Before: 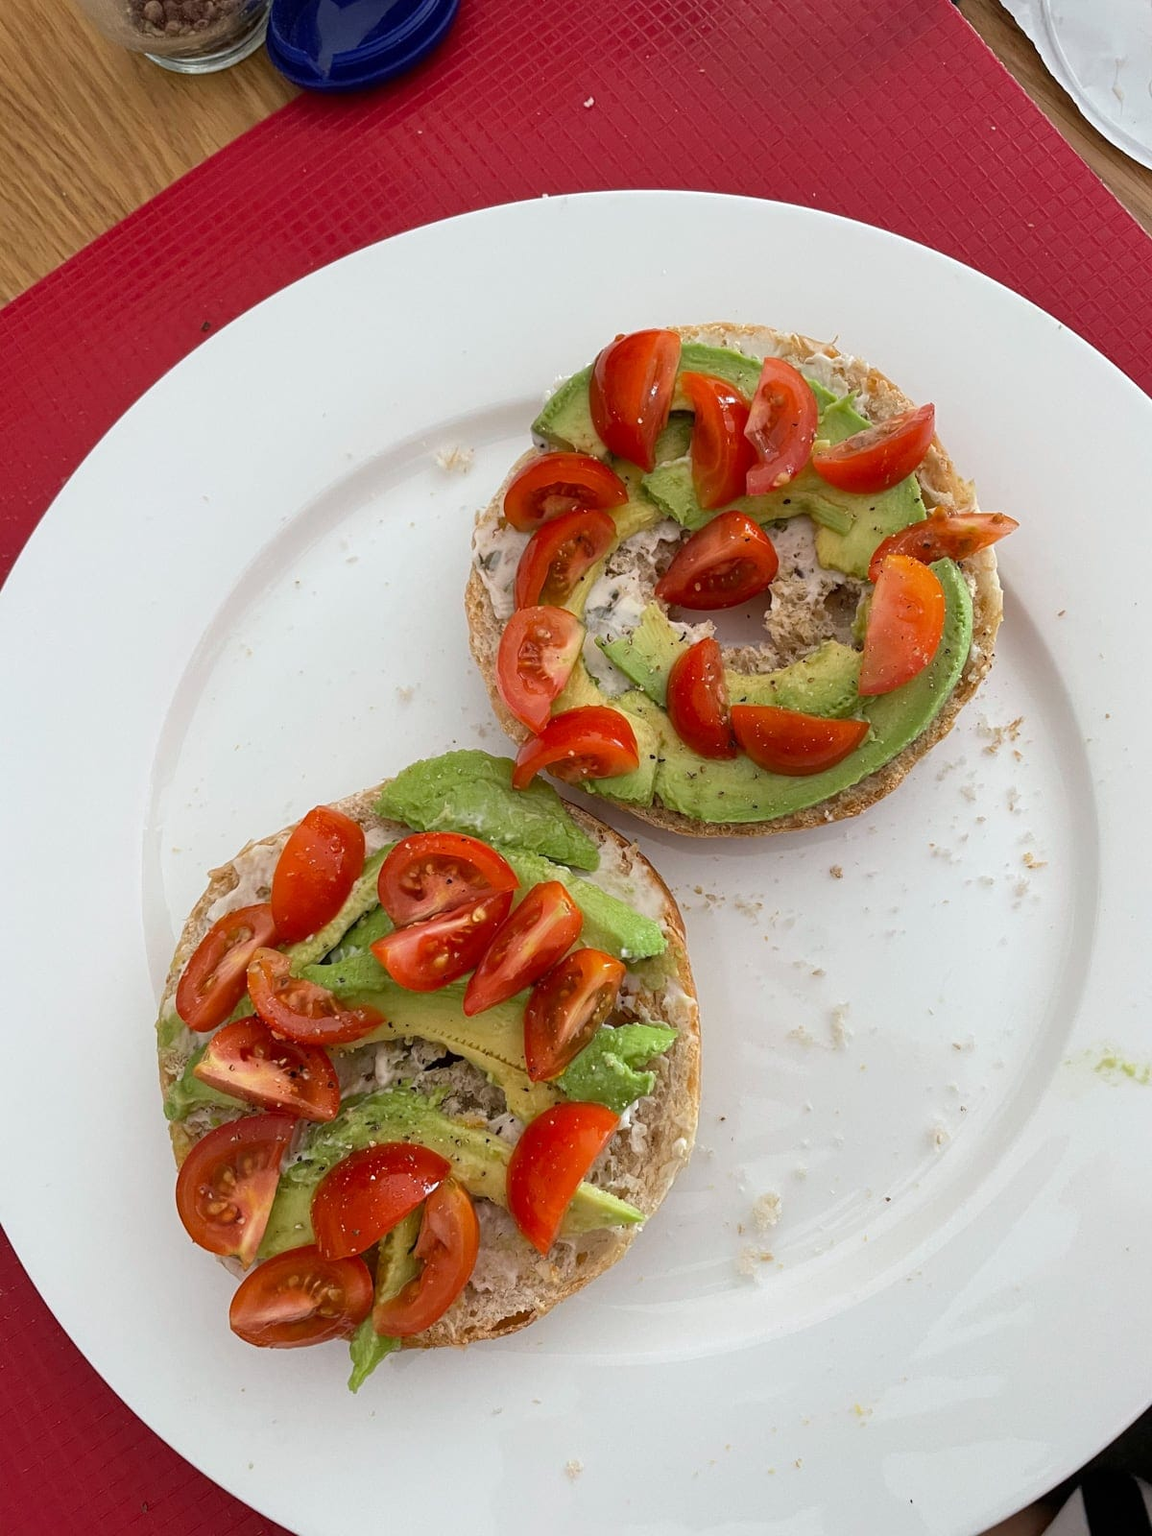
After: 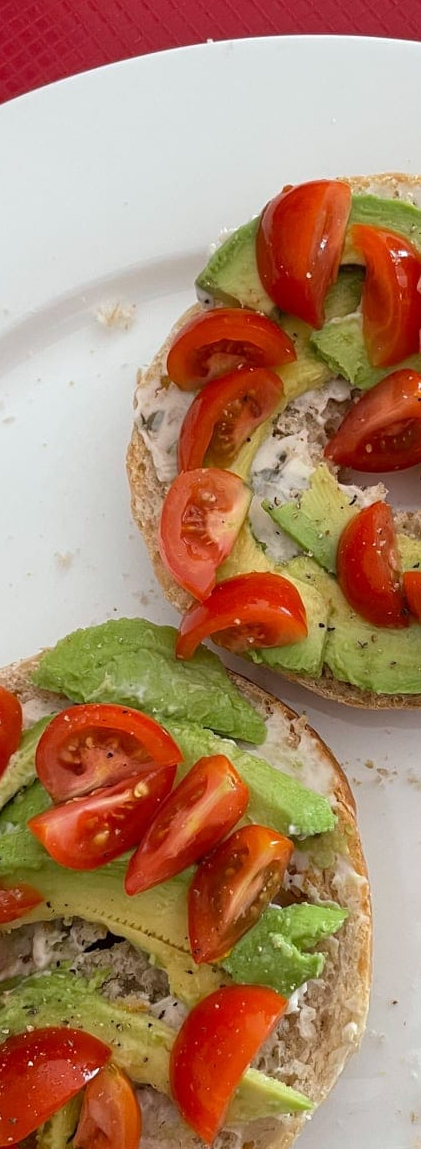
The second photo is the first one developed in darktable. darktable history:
crop and rotate: left 29.854%, top 10.235%, right 35.006%, bottom 17.905%
